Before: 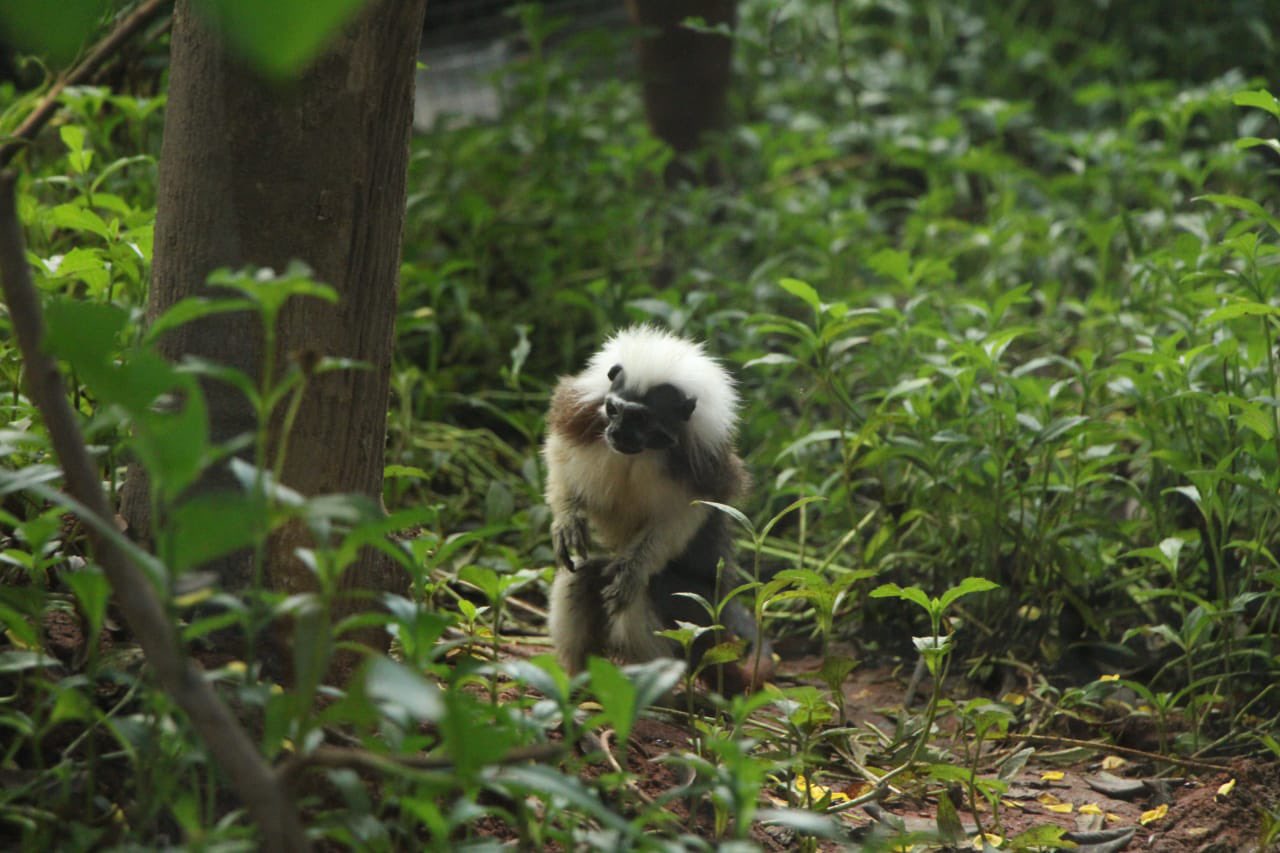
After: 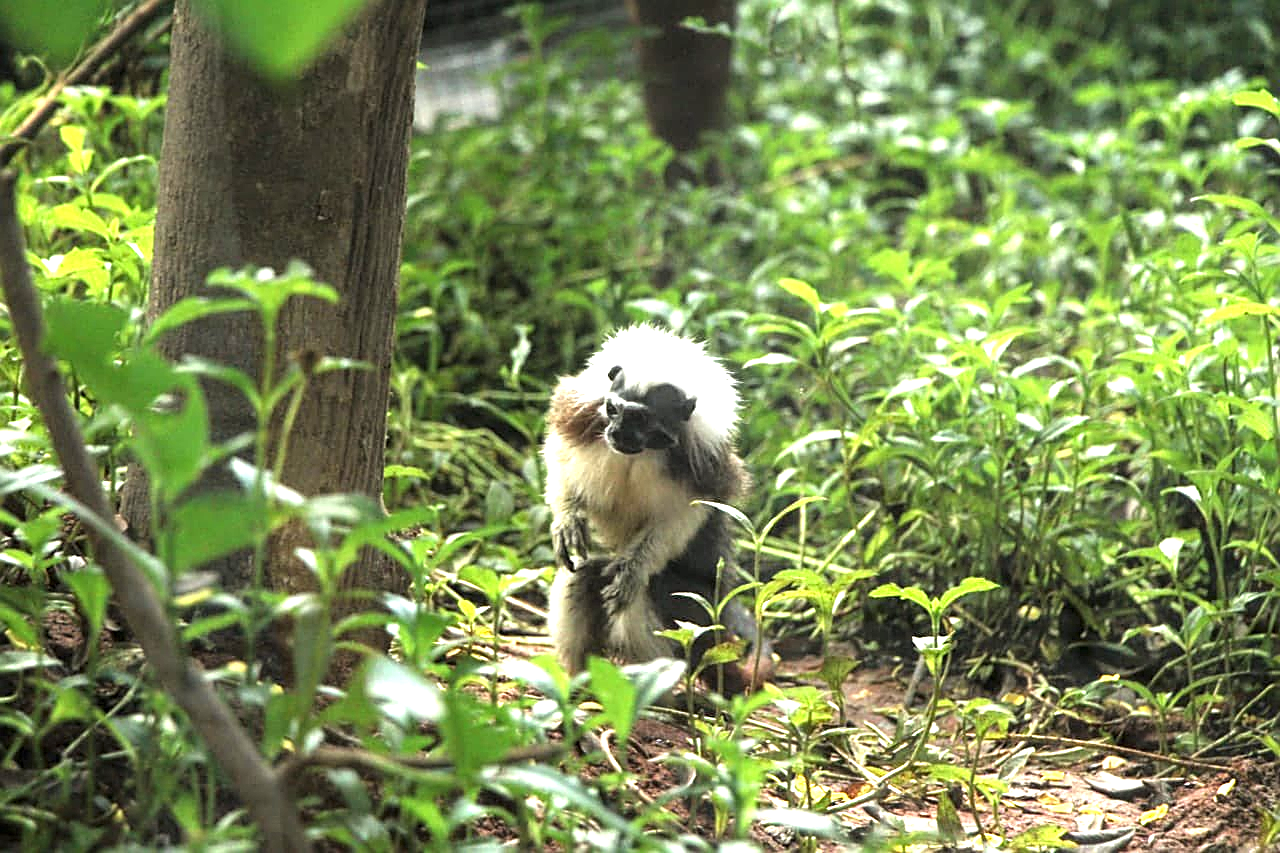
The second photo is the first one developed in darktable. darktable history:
exposure: black level correction 0, exposure 1.001 EV, compensate exposure bias true, compensate highlight preservation false
tone equalizer: -8 EV -0.743 EV, -7 EV -0.732 EV, -6 EV -0.571 EV, -5 EV -0.398 EV, -3 EV 0.379 EV, -2 EV 0.6 EV, -1 EV 0.691 EV, +0 EV 0.732 EV
sharpen: amount 0.596
local contrast: highlights 86%, shadows 81%
